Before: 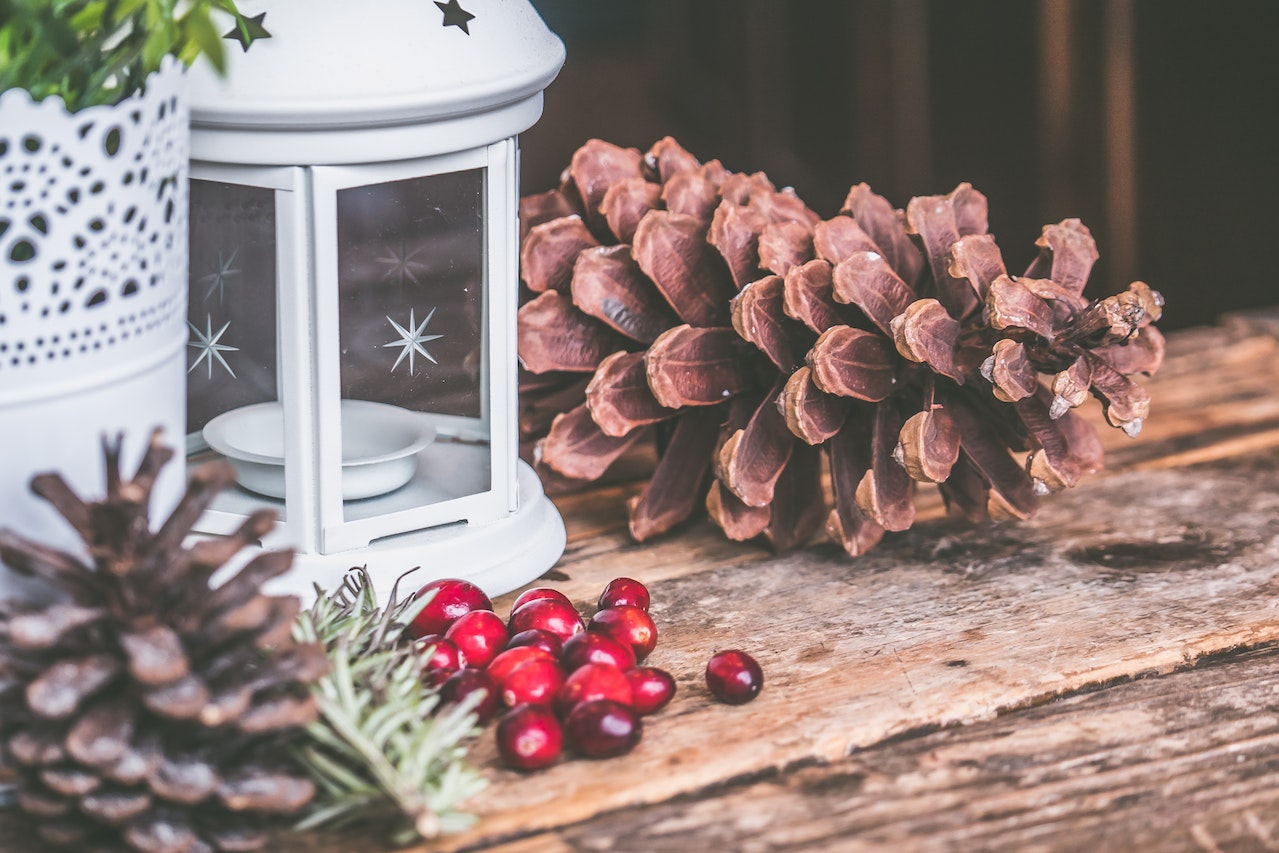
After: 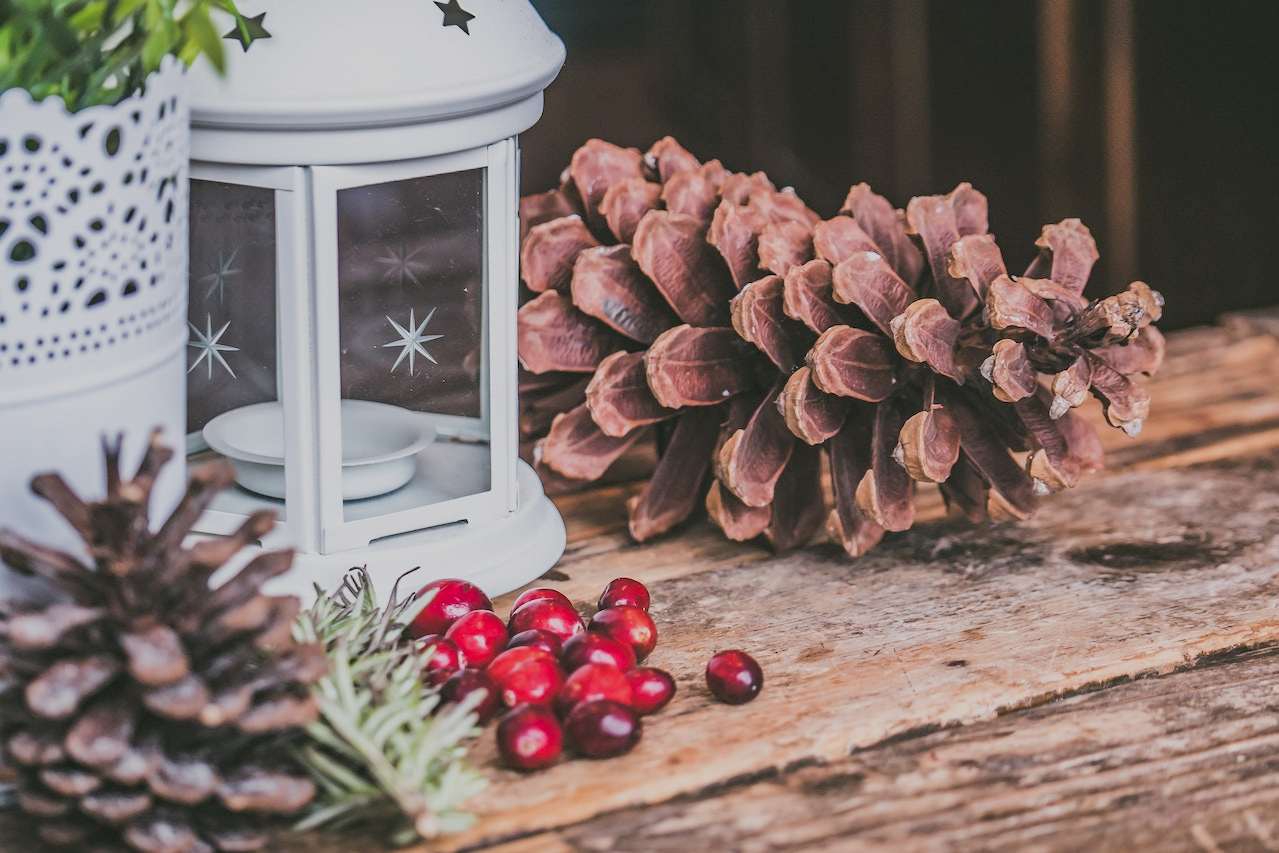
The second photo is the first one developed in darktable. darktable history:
haze removal: compatibility mode true, adaptive false
filmic rgb: black relative exposure -7.65 EV, white relative exposure 4.56 EV, hardness 3.61
